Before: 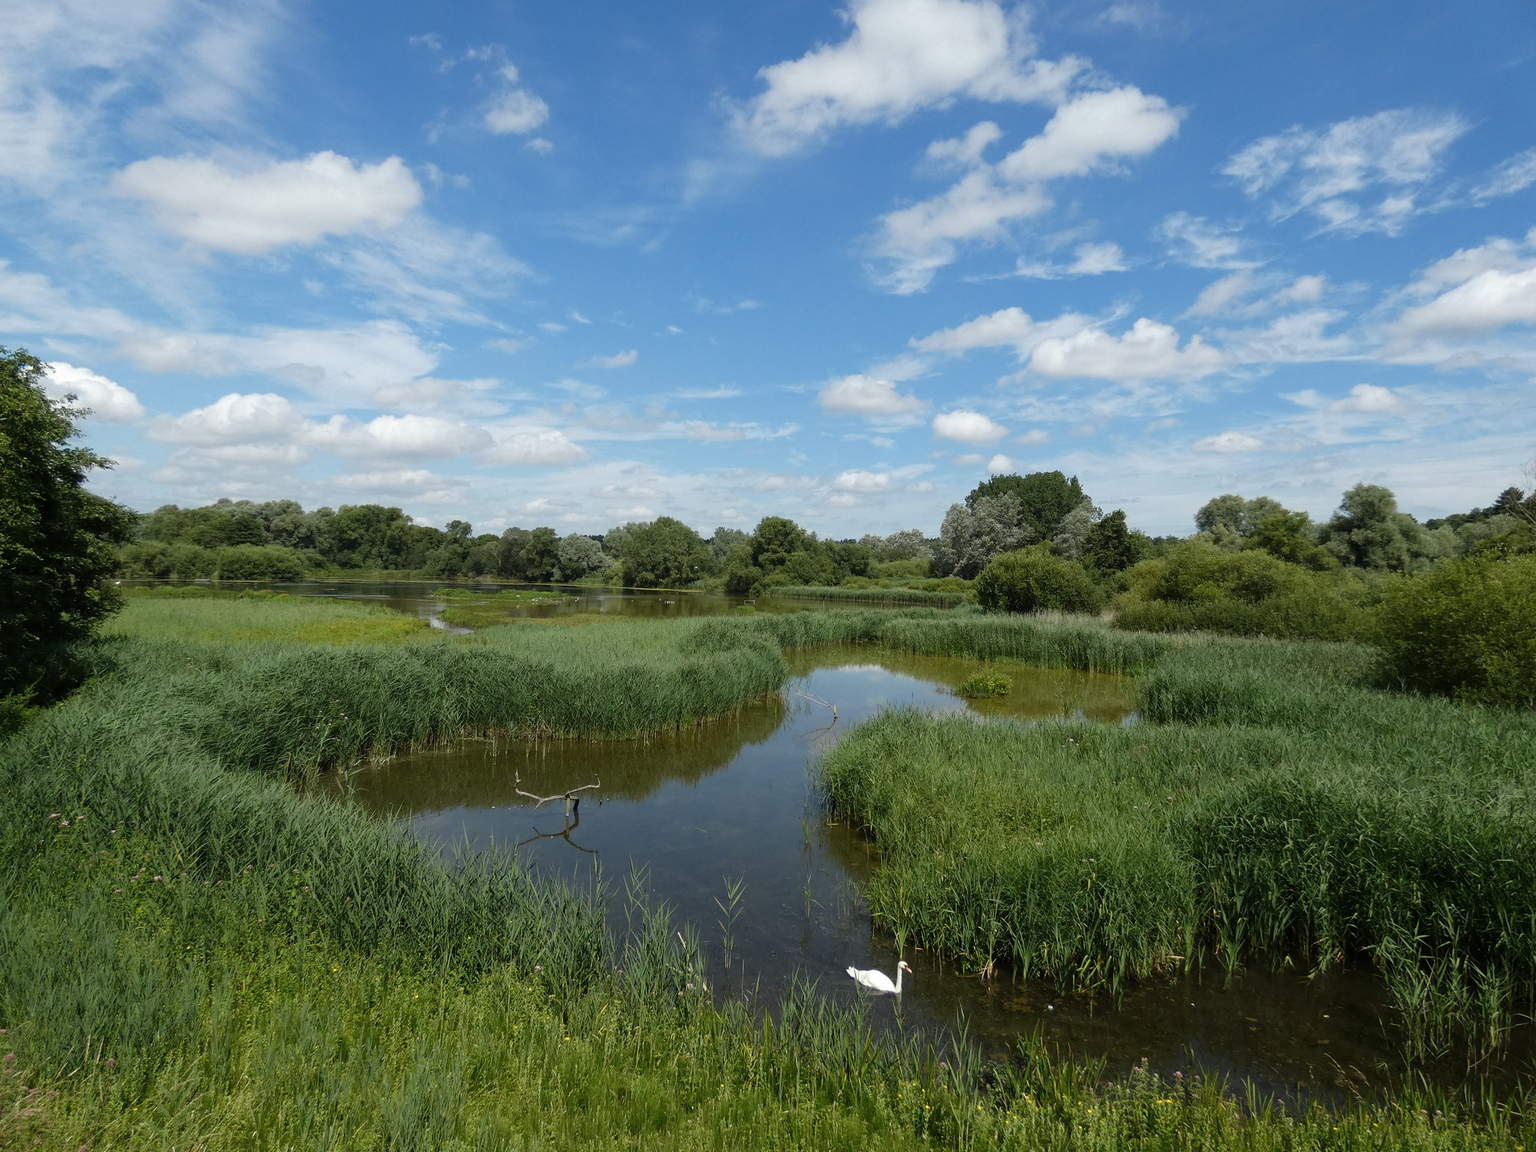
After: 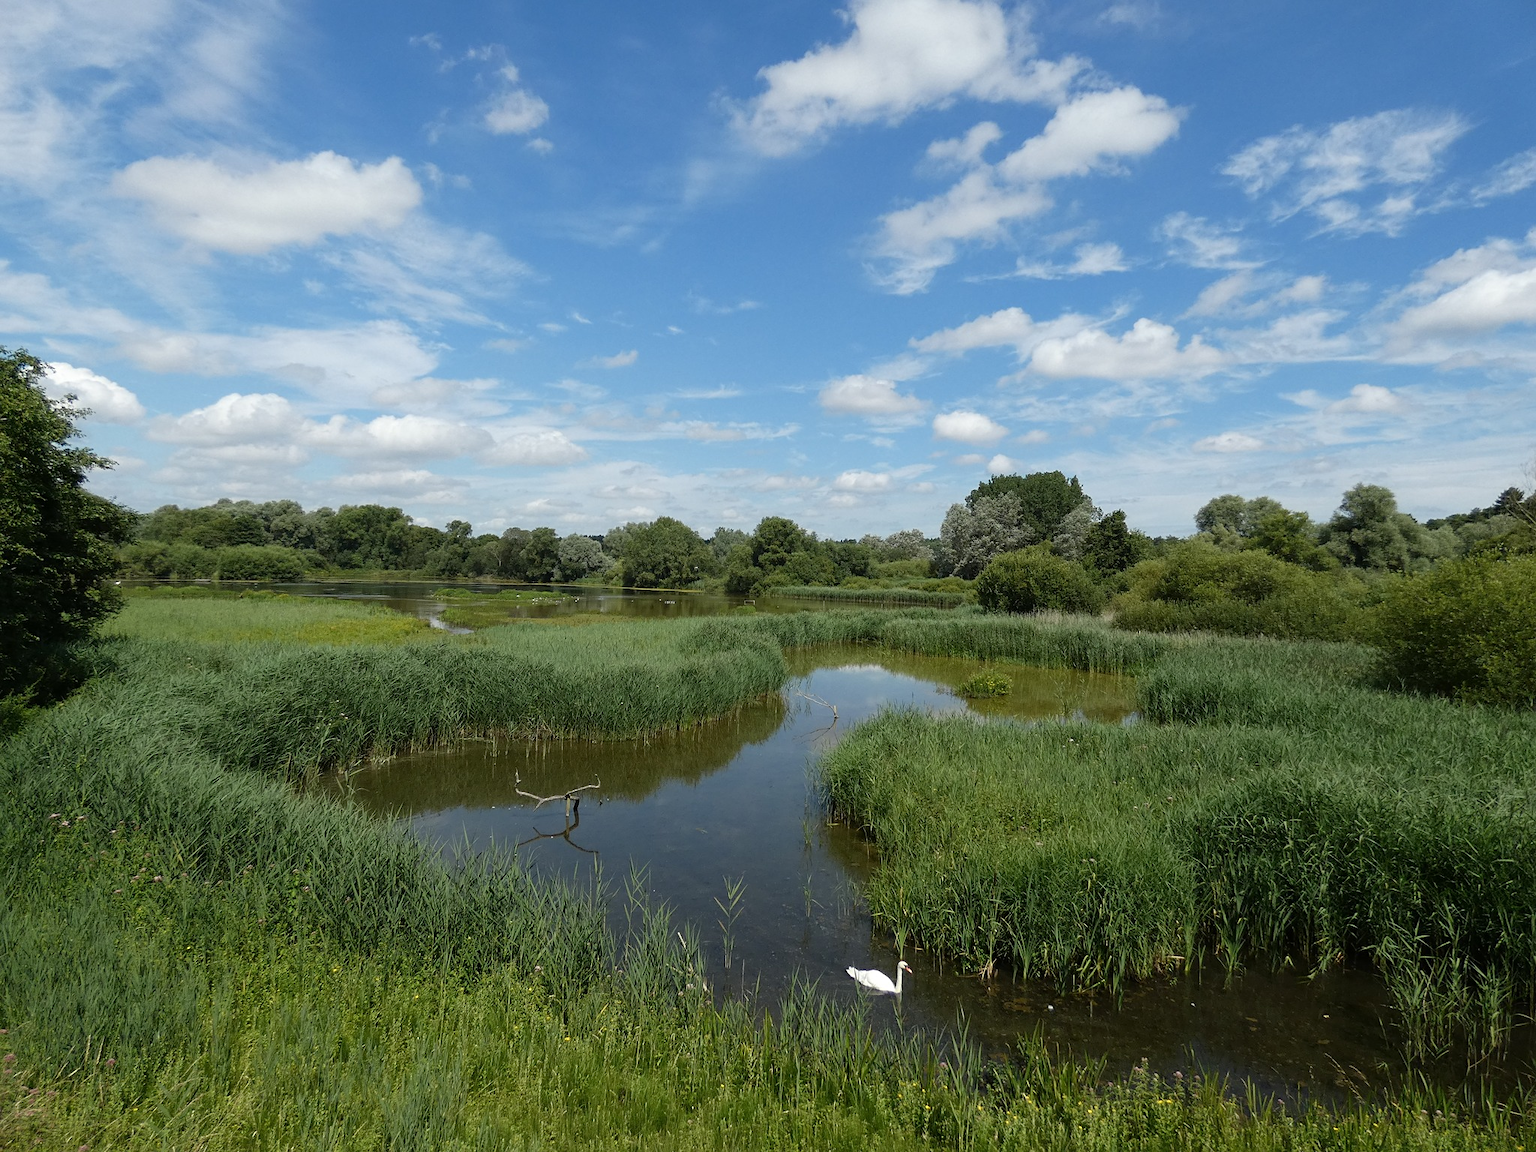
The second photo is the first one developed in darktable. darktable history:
sharpen: amount 0.2
exposure: compensate highlight preservation false
